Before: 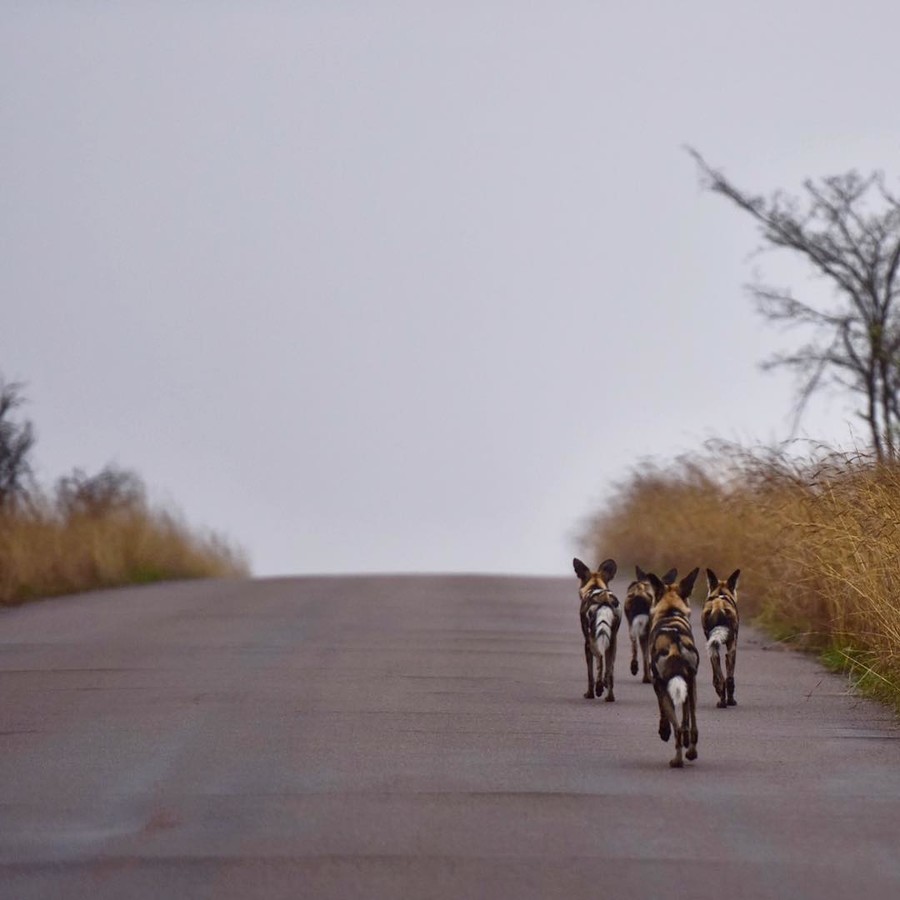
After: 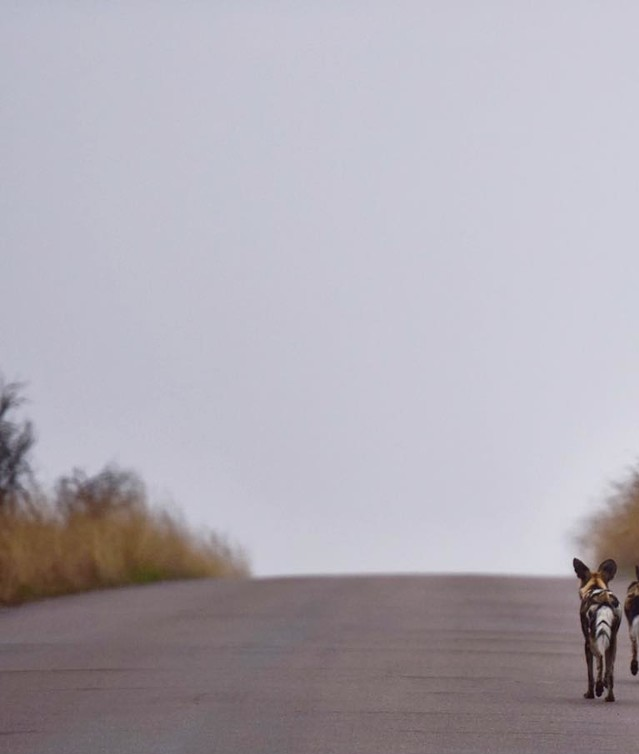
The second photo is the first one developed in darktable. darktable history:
exposure: black level correction -0.001, exposure 0.079 EV, compensate exposure bias true, compensate highlight preservation false
crop: right 28.969%, bottom 16.132%
